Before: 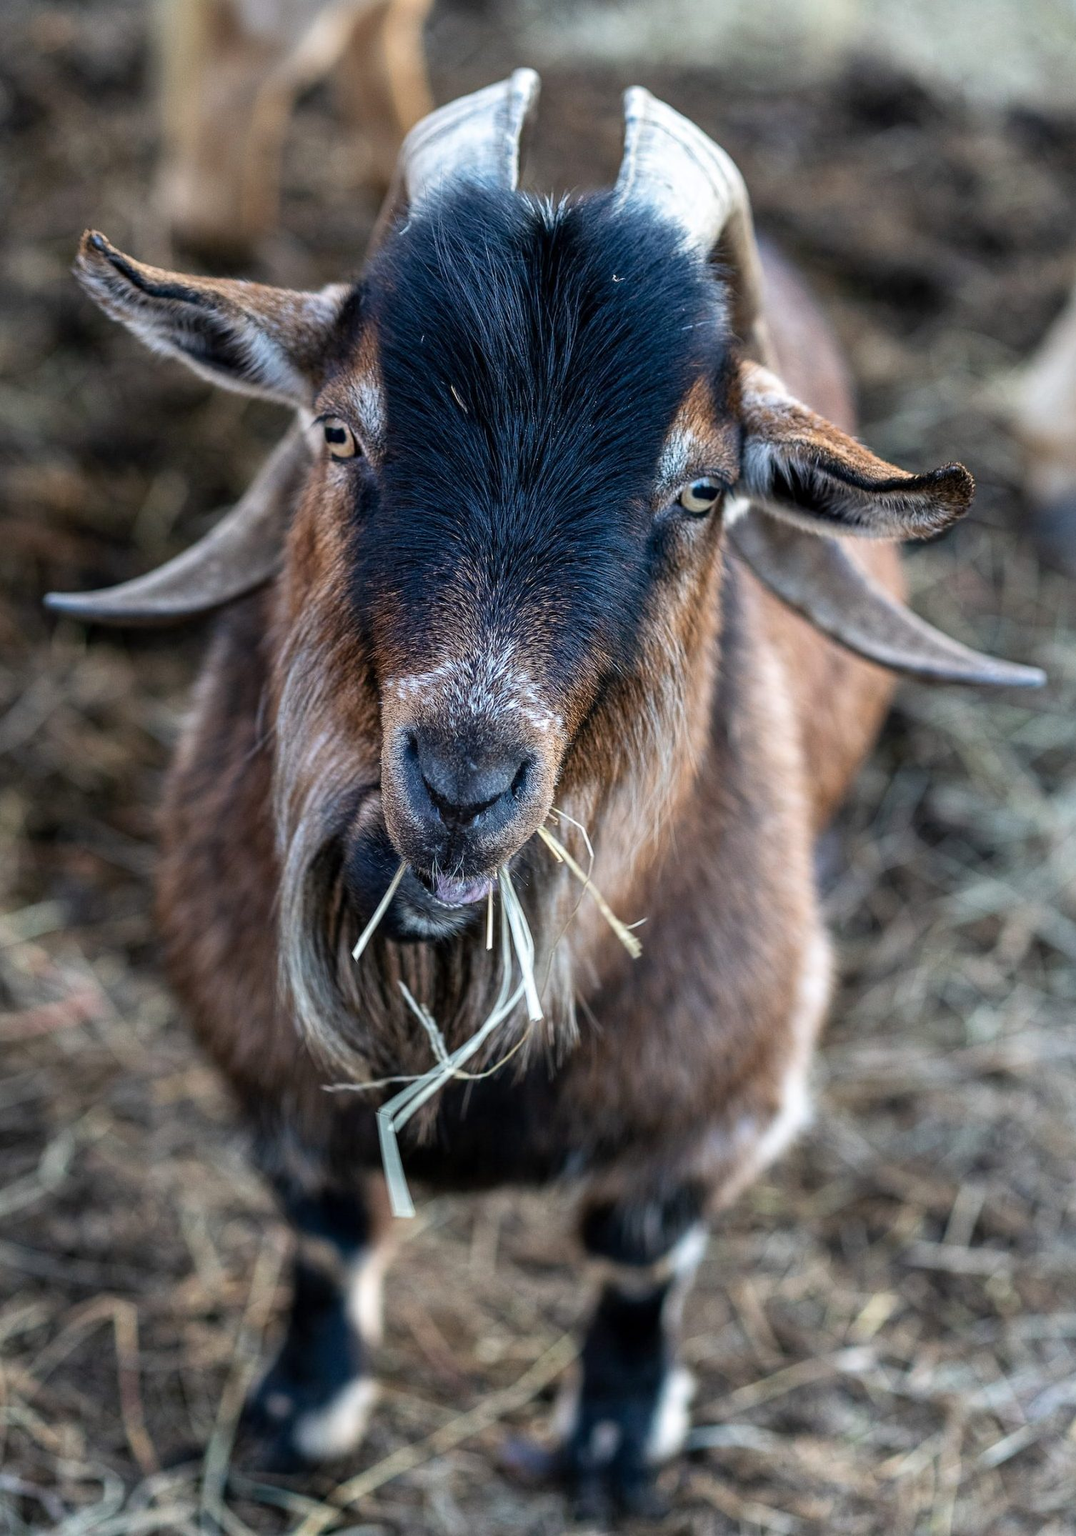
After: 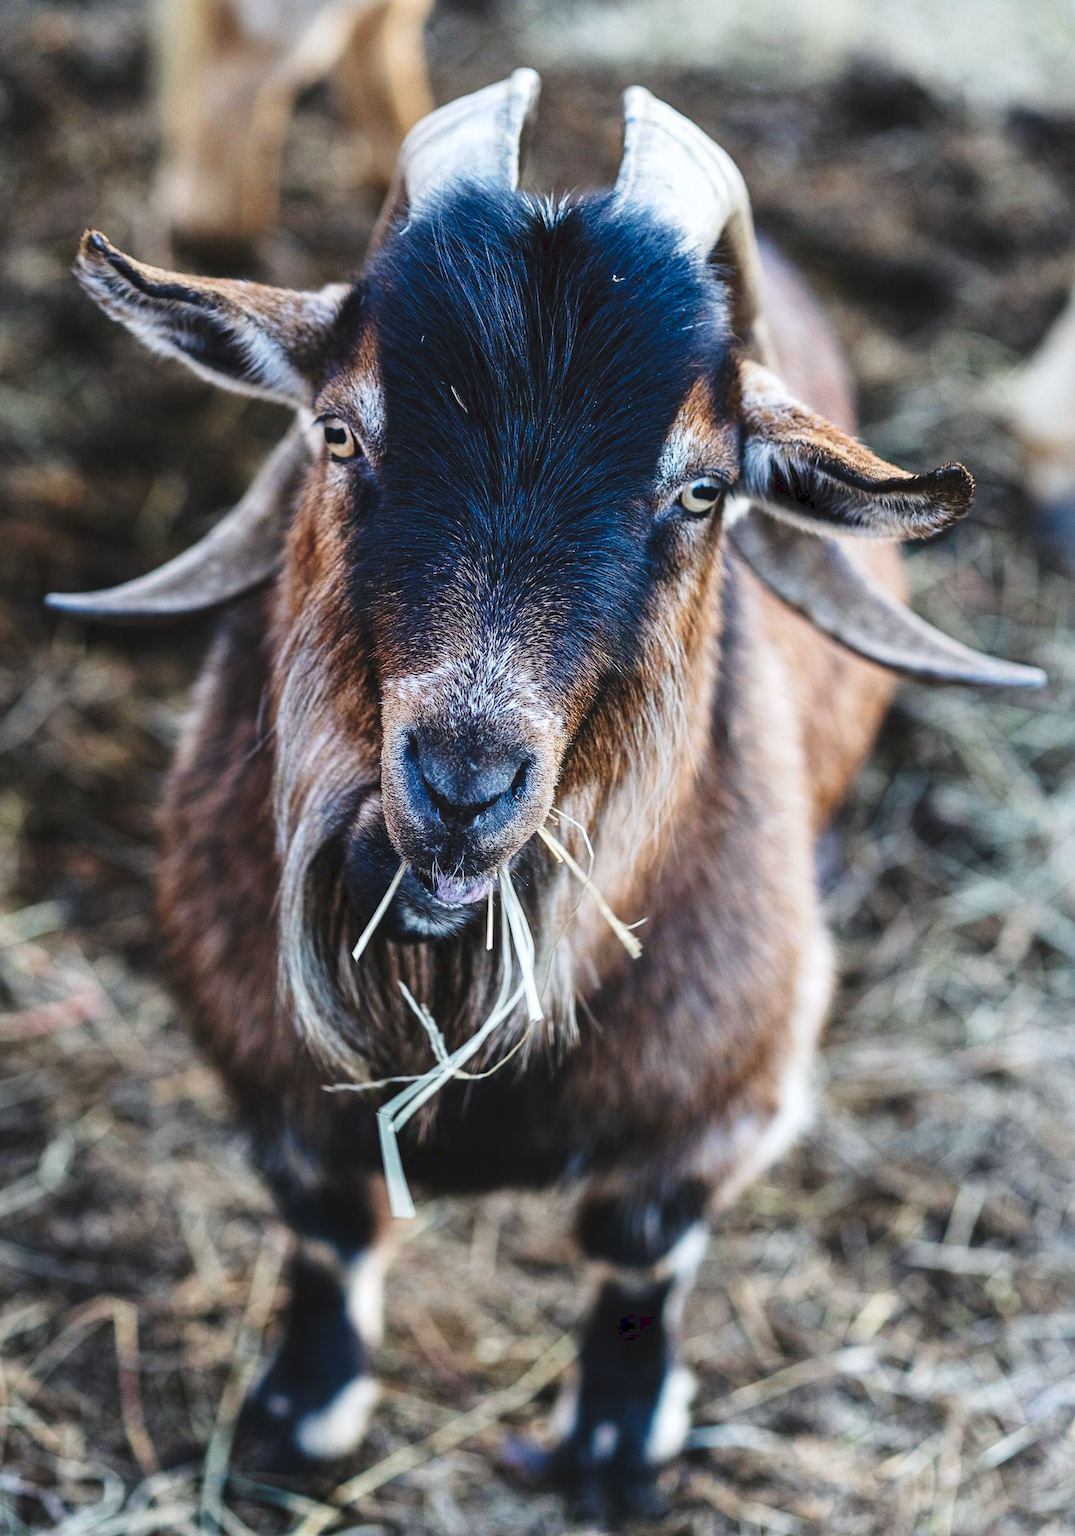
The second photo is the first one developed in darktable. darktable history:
white balance: red 0.982, blue 1.018
tone curve: curves: ch0 [(0, 0) (0.003, 0.077) (0.011, 0.079) (0.025, 0.085) (0.044, 0.095) (0.069, 0.109) (0.1, 0.124) (0.136, 0.142) (0.177, 0.169) (0.224, 0.207) (0.277, 0.267) (0.335, 0.347) (0.399, 0.442) (0.468, 0.54) (0.543, 0.635) (0.623, 0.726) (0.709, 0.813) (0.801, 0.882) (0.898, 0.934) (1, 1)], preserve colors none
